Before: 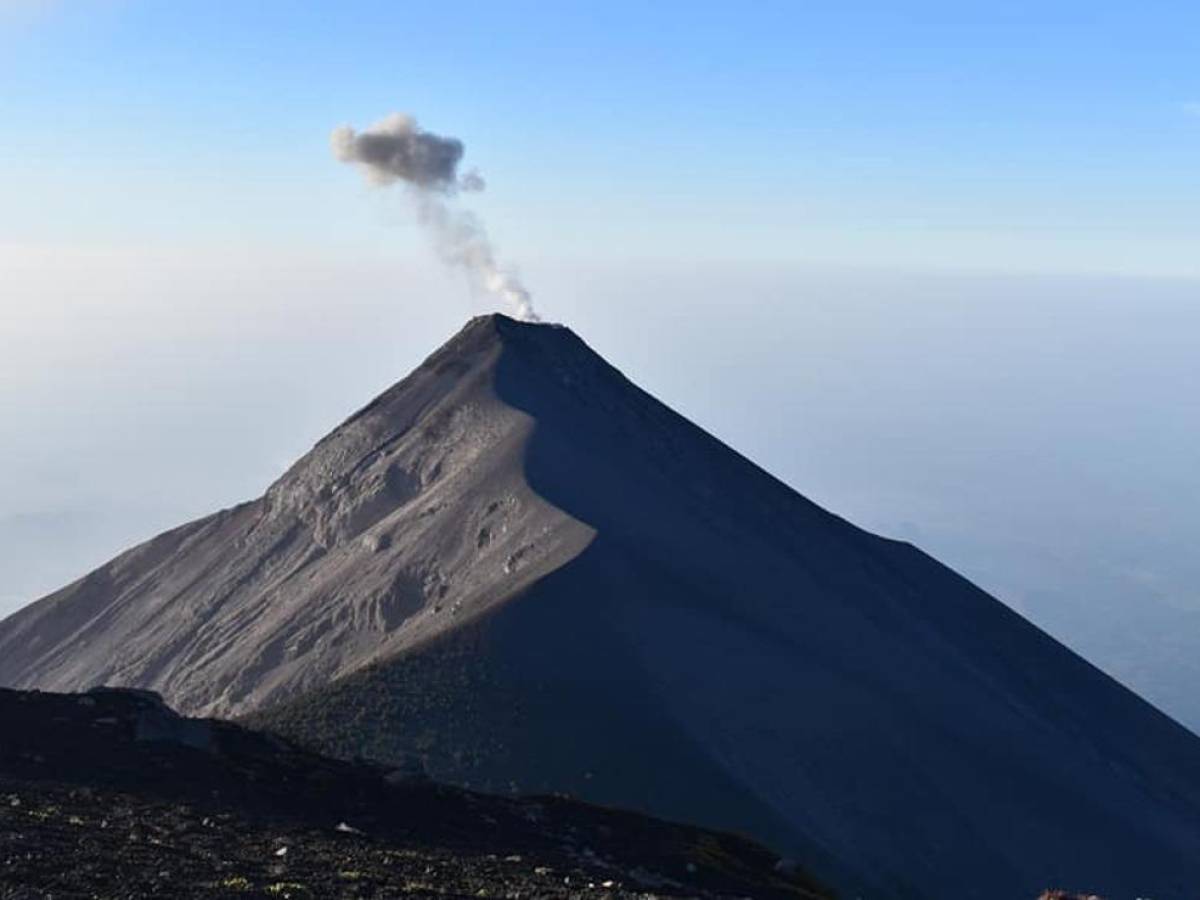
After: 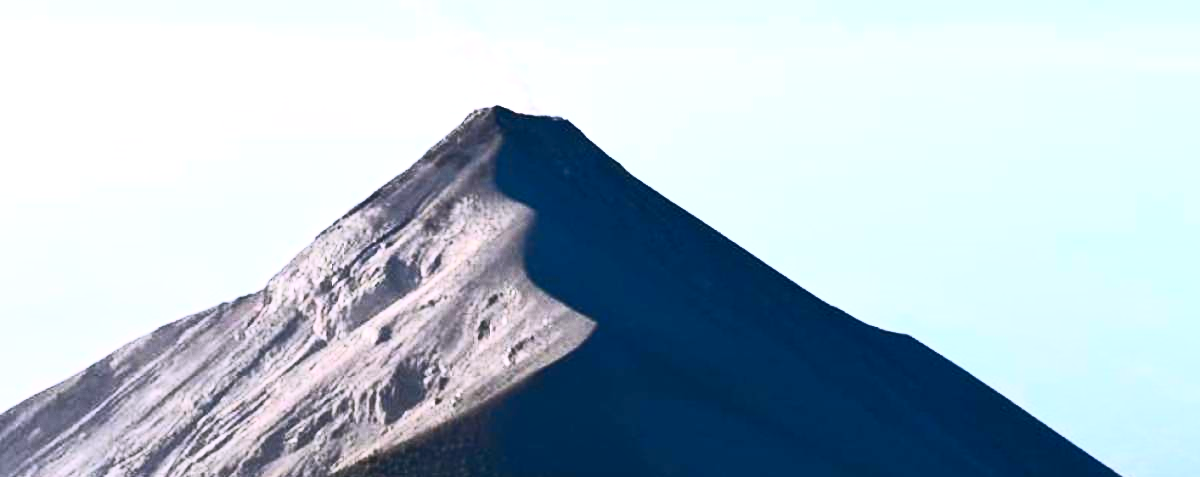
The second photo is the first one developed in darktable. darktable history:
tone equalizer: on, module defaults
exposure: exposure 0.927 EV, compensate highlight preservation false
color zones: curves: ch1 [(0.235, 0.558) (0.75, 0.5)]; ch2 [(0.25, 0.462) (0.749, 0.457)]
contrast brightness saturation: contrast 0.603, brightness 0.325, saturation 0.141
crop and rotate: top 23.209%, bottom 23.684%
color balance rgb: highlights gain › chroma 2.014%, highlights gain › hue 294.27°, perceptual saturation grading › global saturation 0.514%, perceptual brilliance grading › highlights 5.762%, perceptual brilliance grading › shadows -9.568%, contrast -10.47%
